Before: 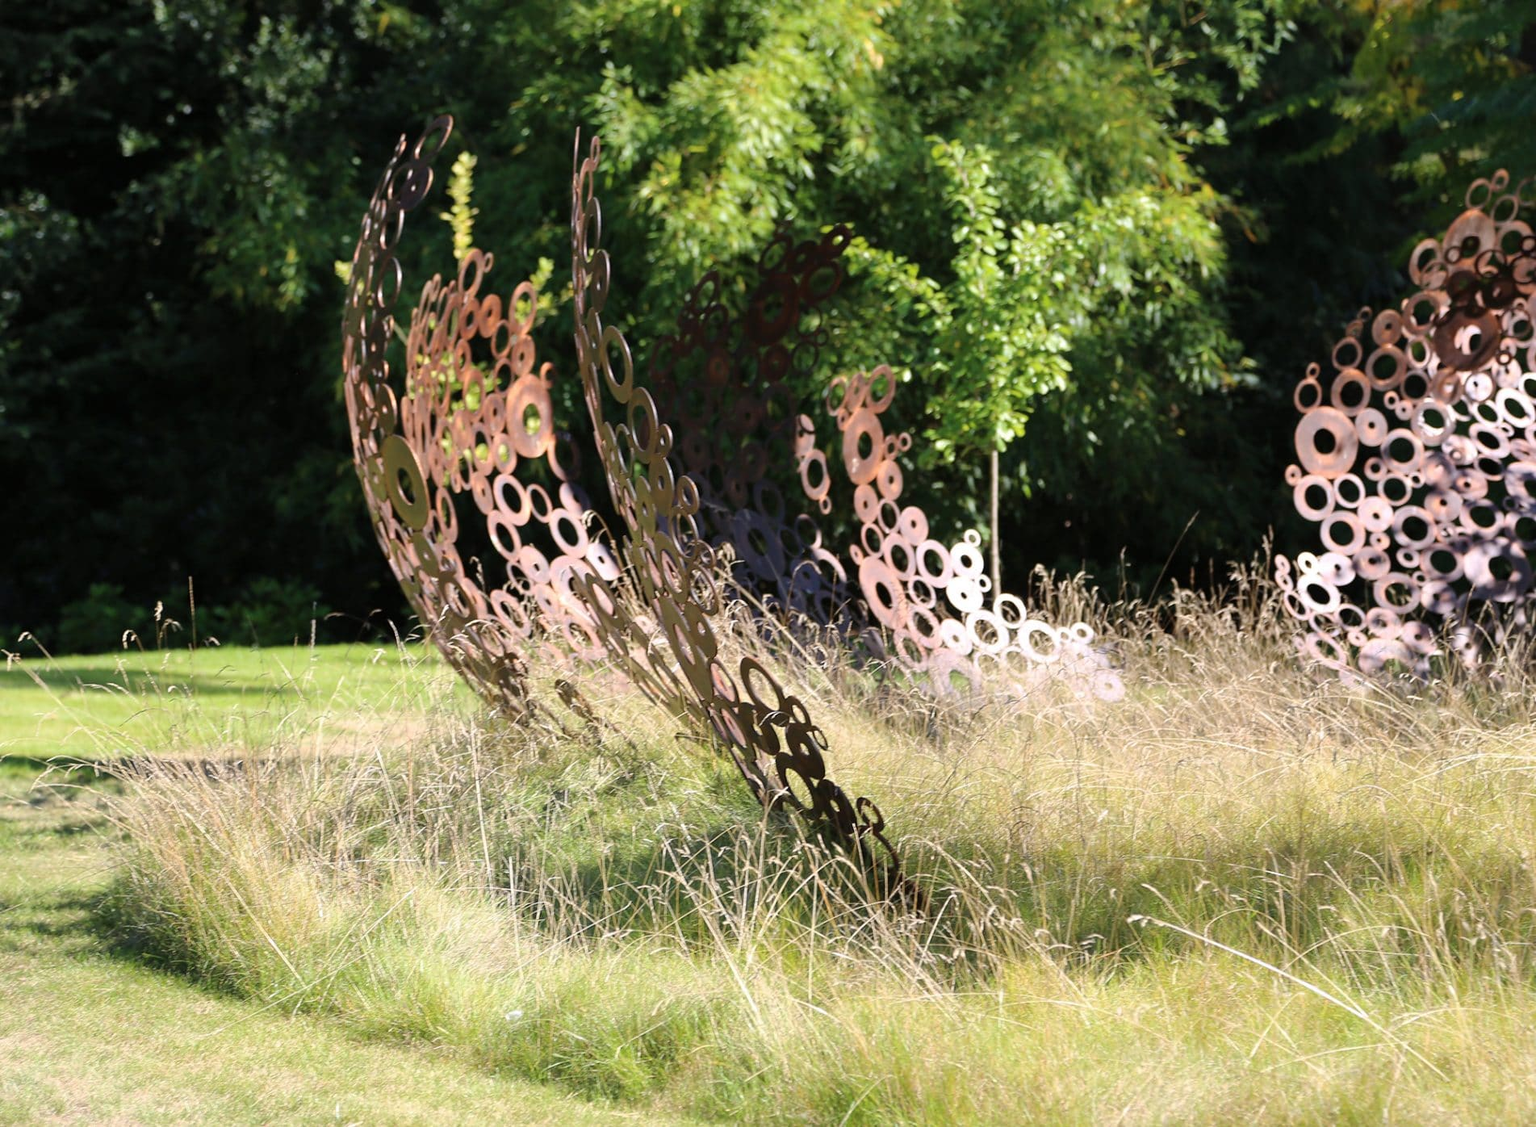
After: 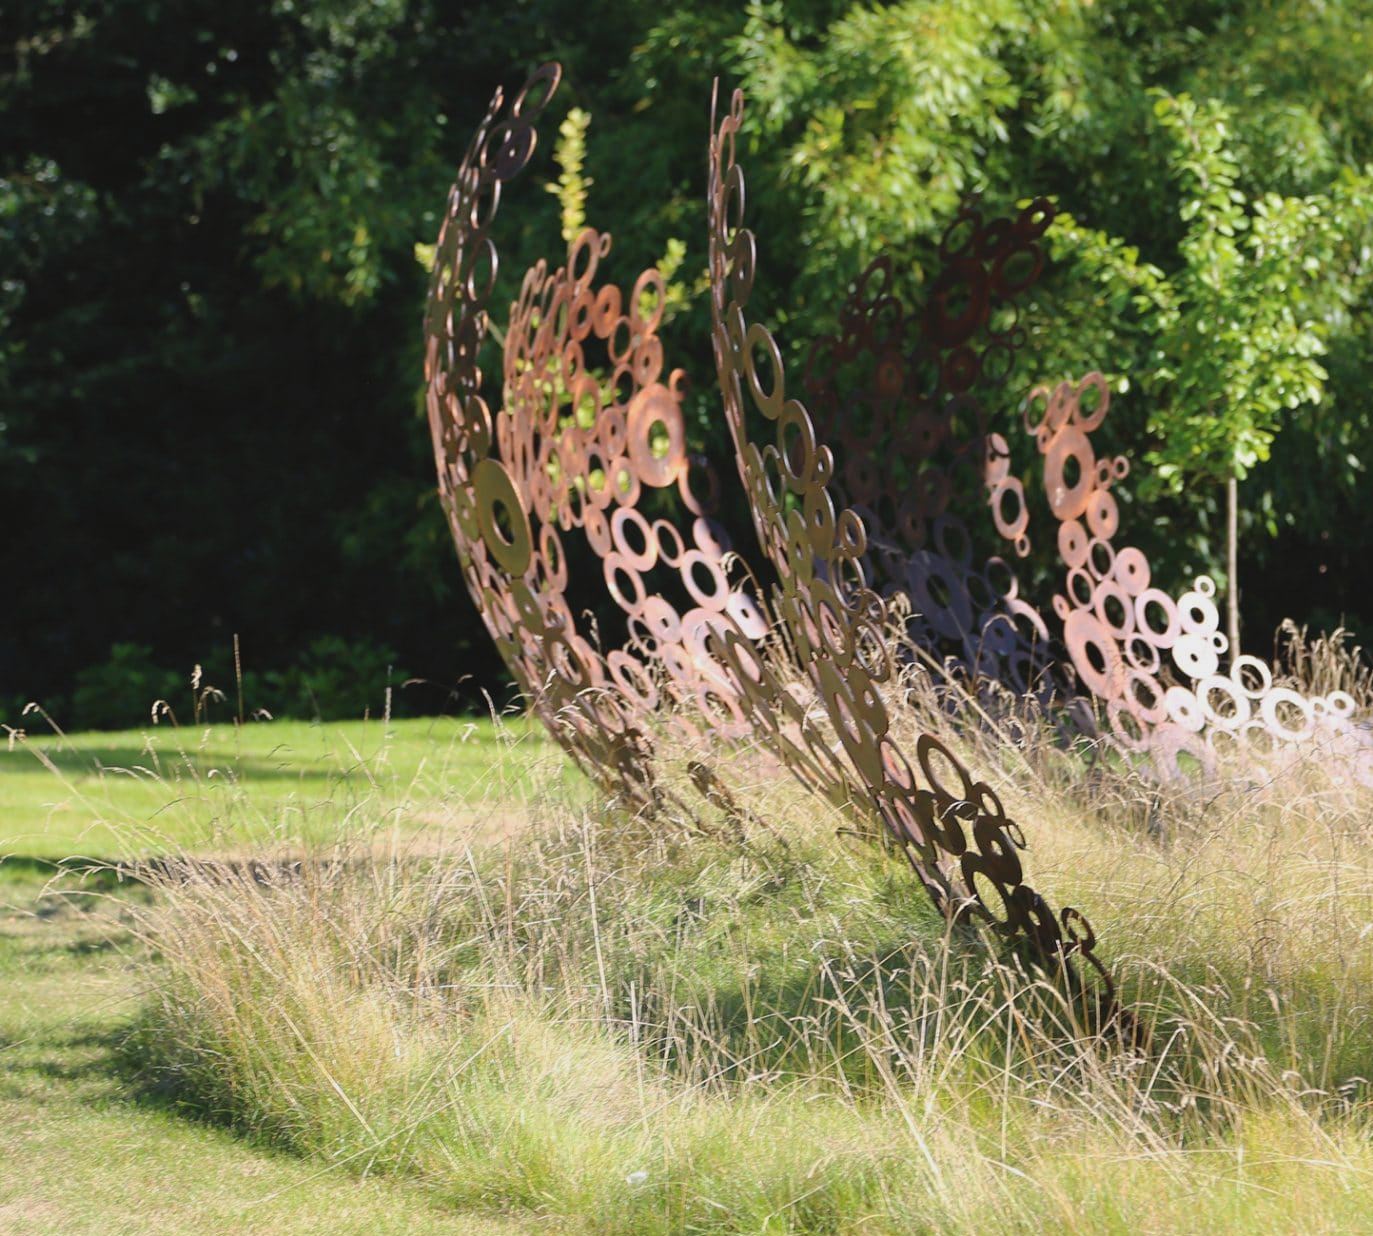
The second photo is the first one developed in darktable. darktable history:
exposure: exposure -0.04 EV, compensate highlight preservation false
crop: top 5.765%, right 27.841%, bottom 5.626%
contrast brightness saturation: contrast -0.114
